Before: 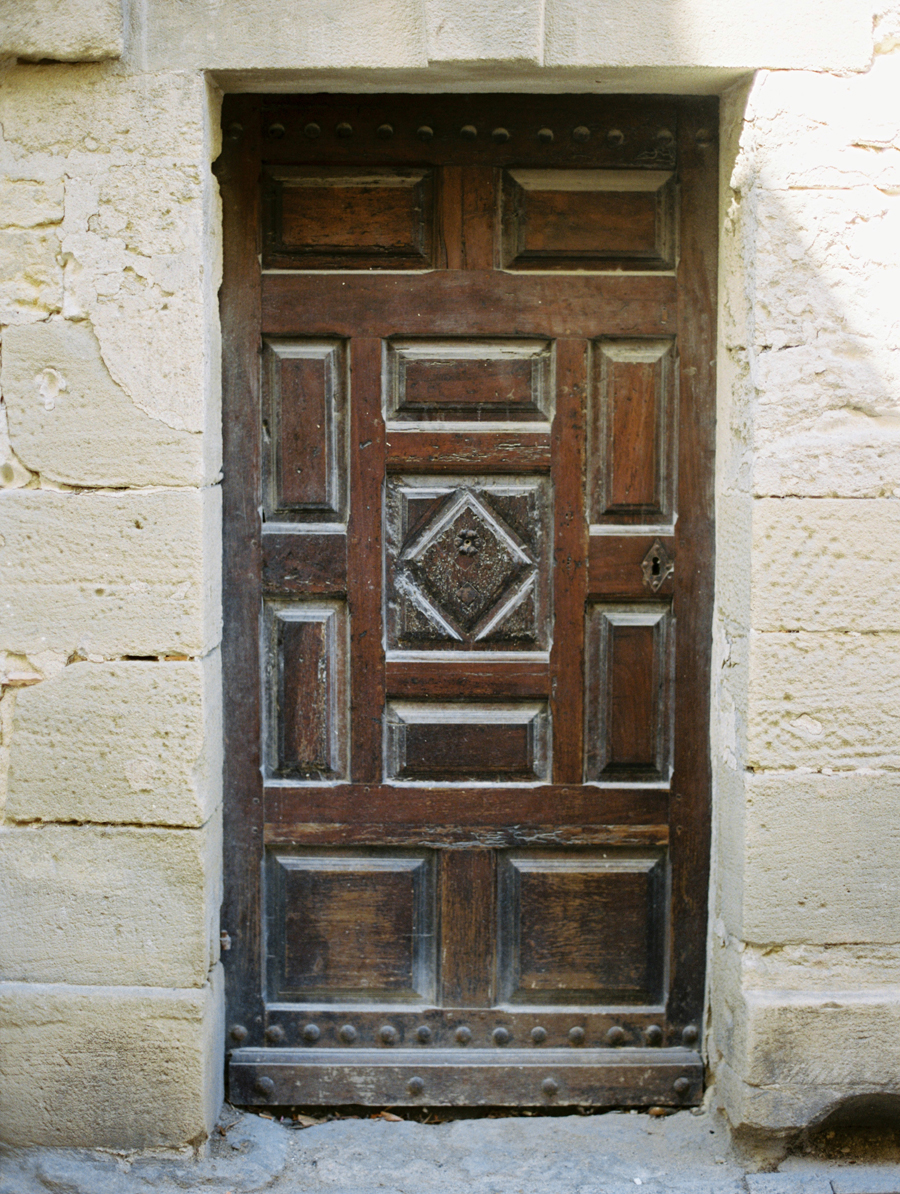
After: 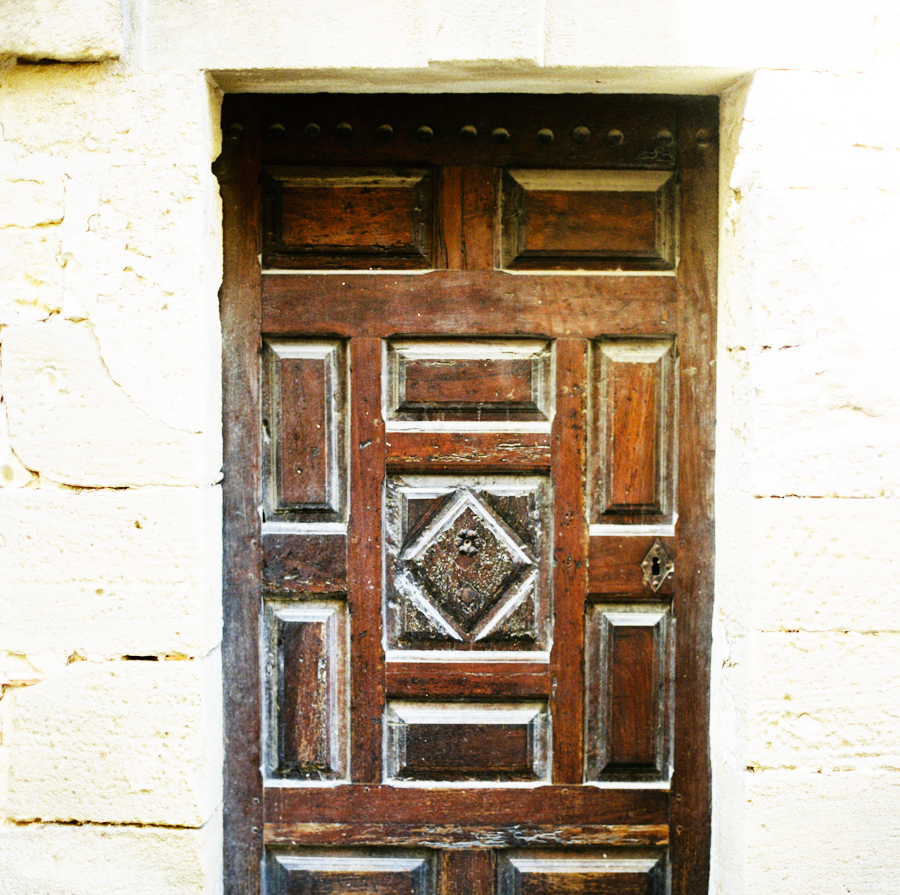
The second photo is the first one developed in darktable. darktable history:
crop: bottom 24.988%
base curve: curves: ch0 [(0, 0) (0.007, 0.004) (0.027, 0.03) (0.046, 0.07) (0.207, 0.54) (0.442, 0.872) (0.673, 0.972) (1, 1)], preserve colors none
